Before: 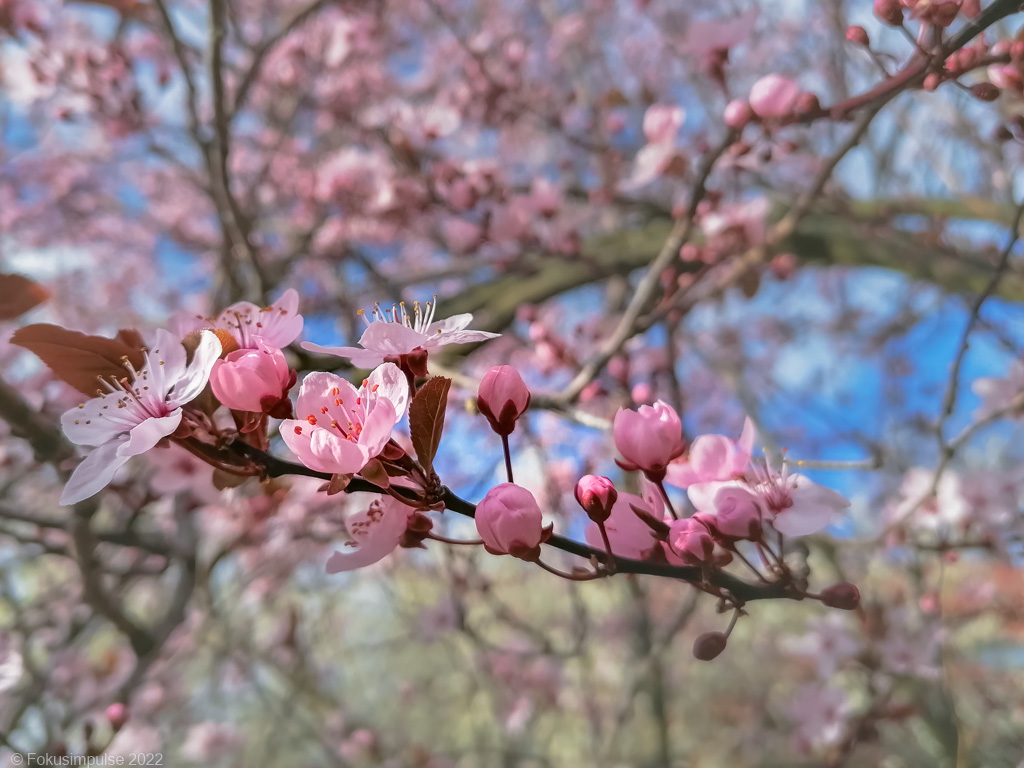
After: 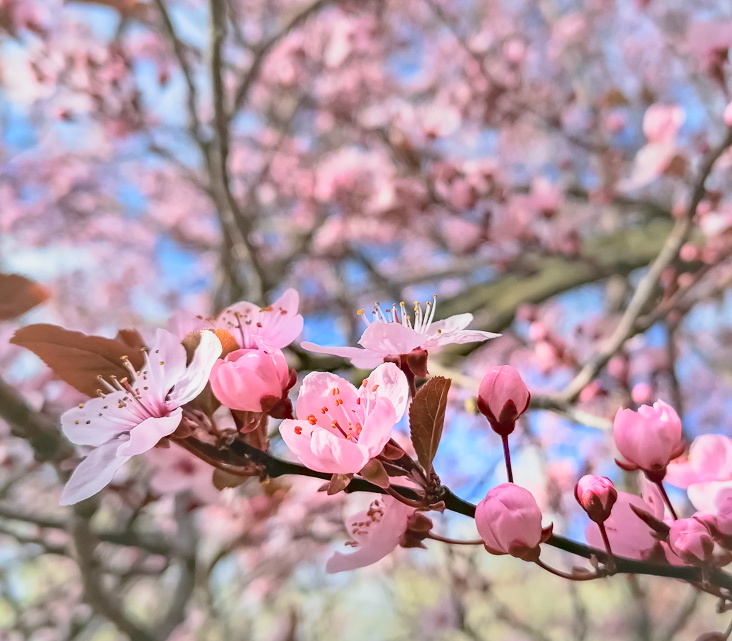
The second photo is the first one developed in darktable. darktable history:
contrast brightness saturation: contrast 0.135, brightness 0.21
tone curve: curves: ch0 [(0, 0.045) (0.155, 0.169) (0.46, 0.466) (0.751, 0.788) (1, 0.961)]; ch1 [(0, 0) (0.43, 0.408) (0.472, 0.469) (0.505, 0.503) (0.553, 0.555) (0.592, 0.581) (1, 1)]; ch2 [(0, 0) (0.505, 0.495) (0.579, 0.569) (1, 1)], color space Lab, linked channels, preserve colors none
crop: right 28.495%, bottom 16.508%
haze removal: adaptive false
